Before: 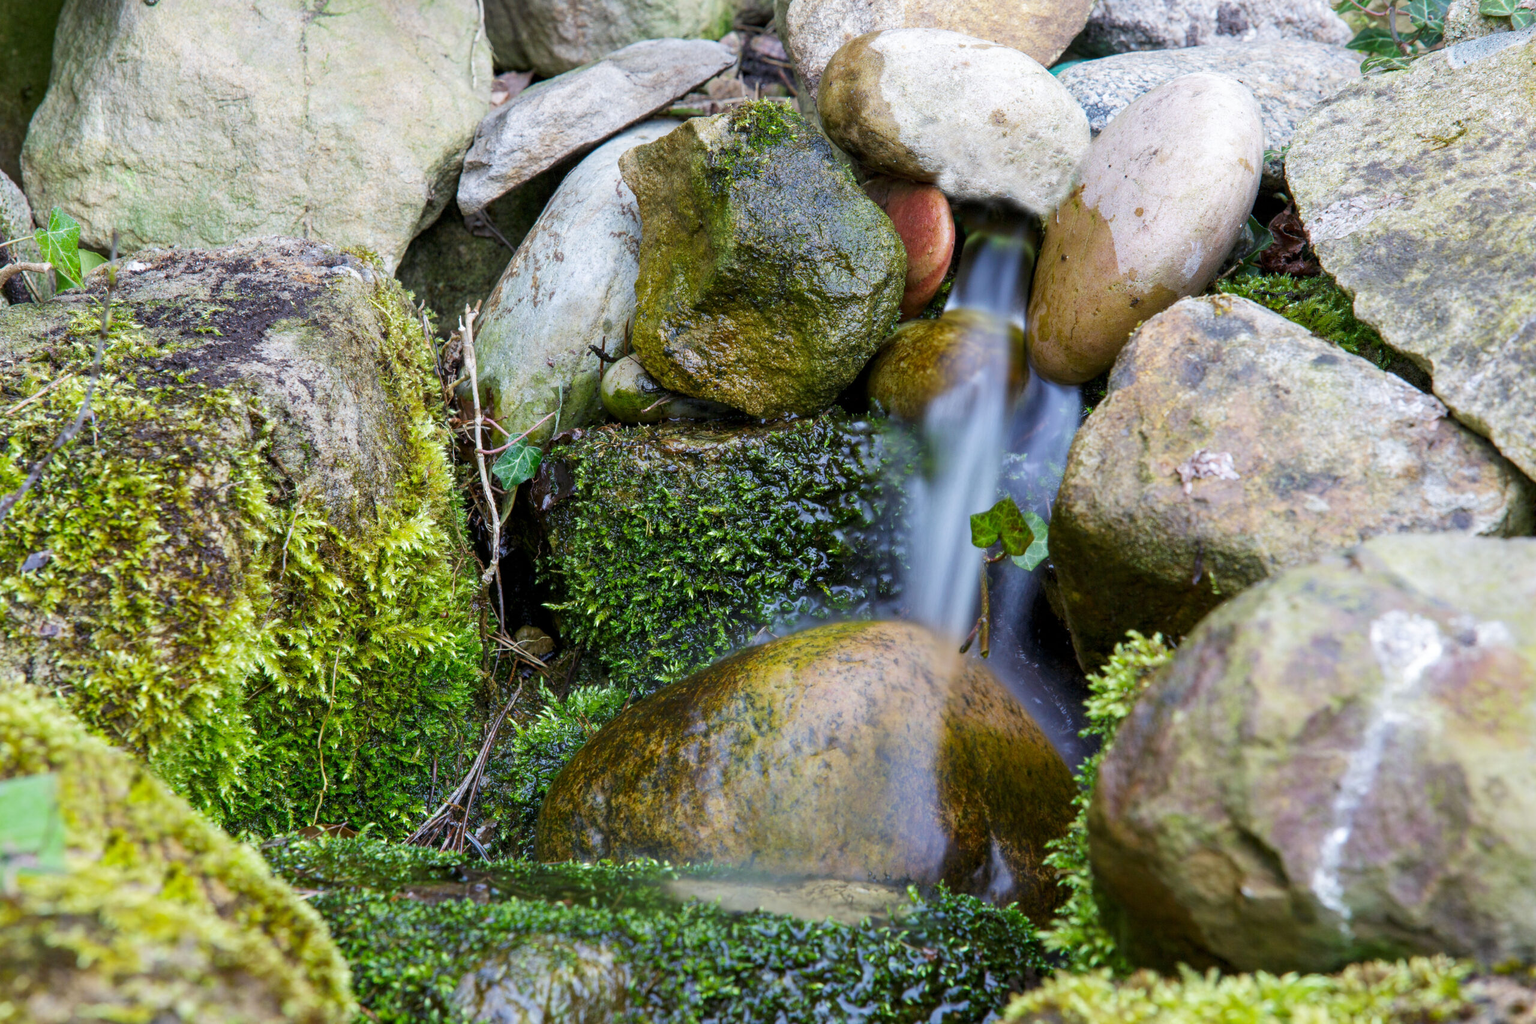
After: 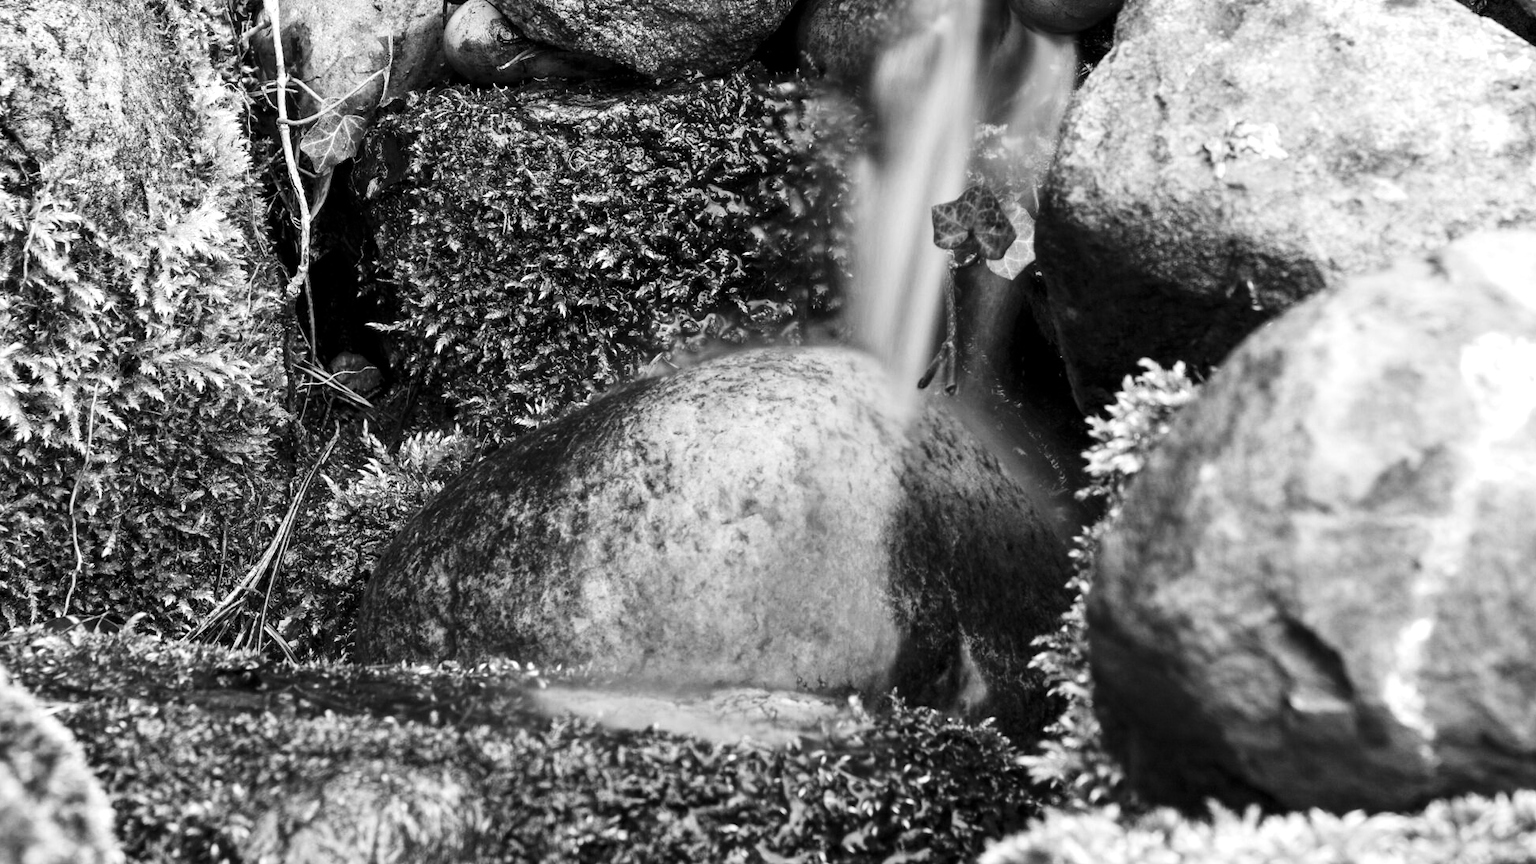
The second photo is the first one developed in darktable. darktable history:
contrast brightness saturation: contrast 0.21, brightness -0.11, saturation 0.21
crop and rotate: left 17.299%, top 35.115%, right 7.015%, bottom 1.024%
monochrome: a -6.99, b 35.61, size 1.4
exposure: exposure 0.564 EV, compensate highlight preservation false
